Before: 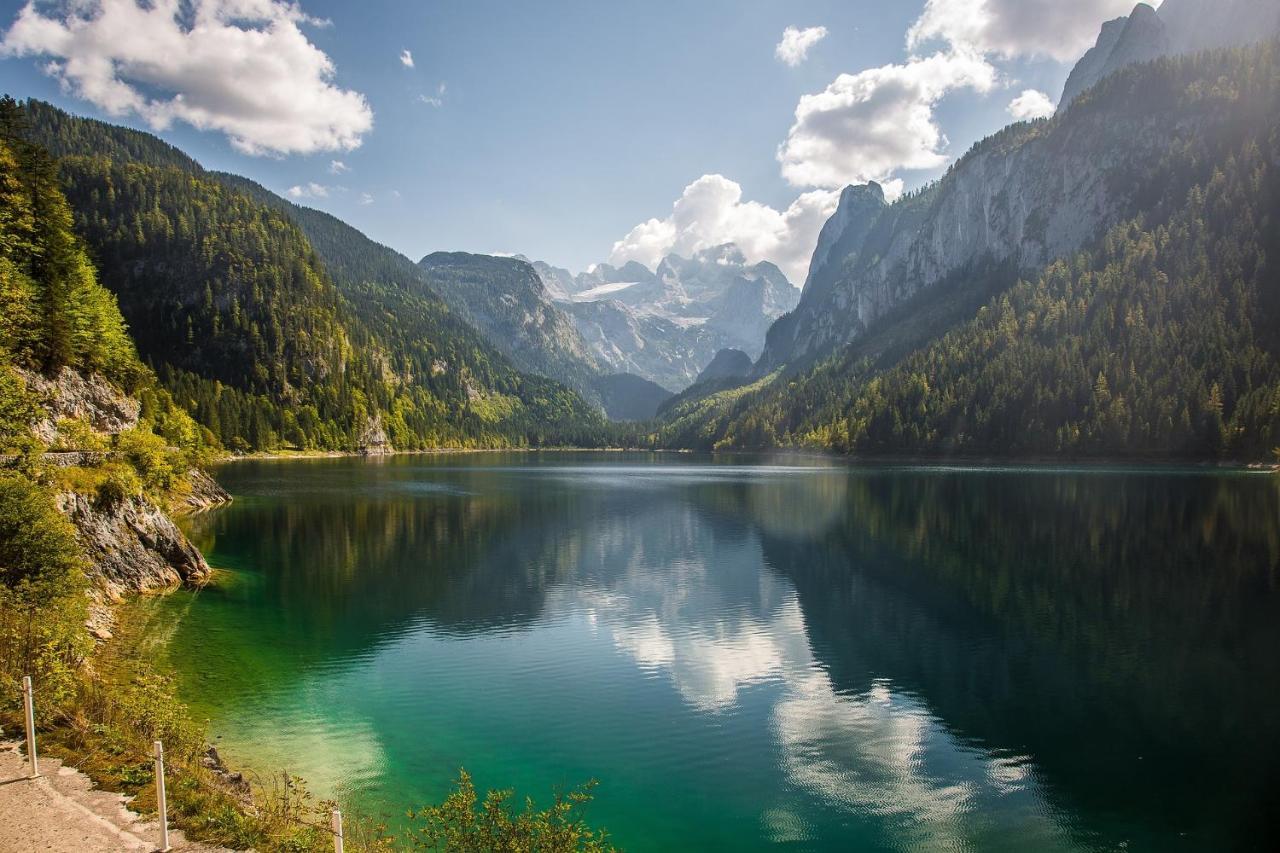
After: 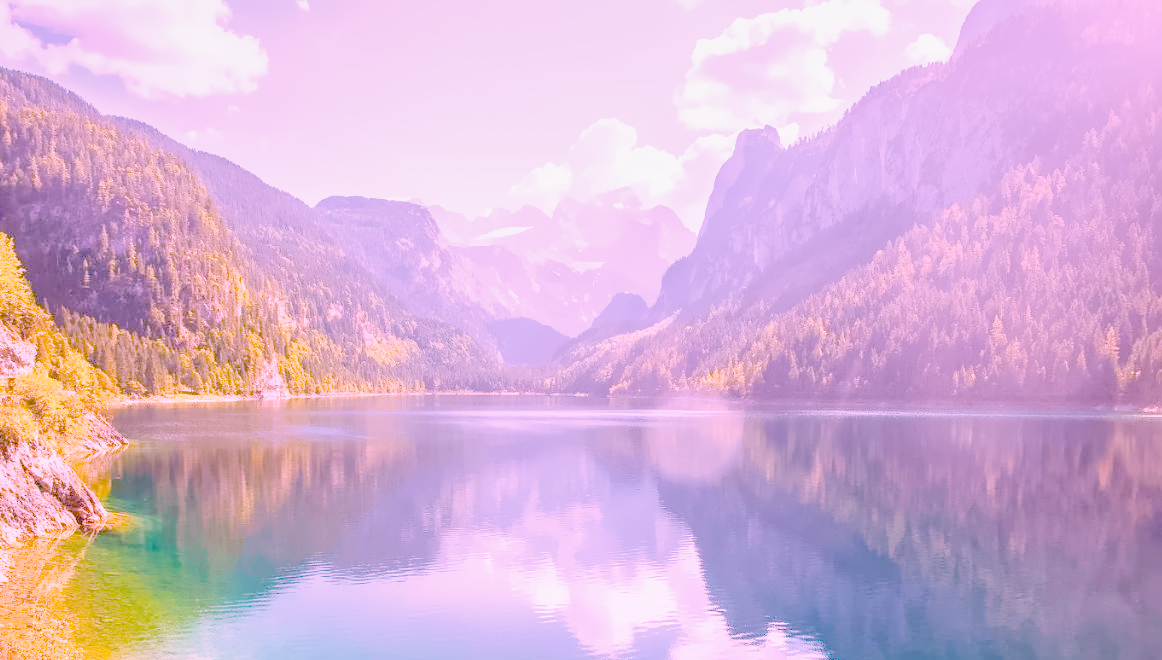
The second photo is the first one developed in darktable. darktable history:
filmic rgb "scene-referred default": black relative exposure -7.65 EV, white relative exposure 4.56 EV, hardness 3.61
raw chromatic aberrations: on, module defaults
color balance rgb: perceptual saturation grading › global saturation 25%, global vibrance 20%
hot pixels: on, module defaults
lens correction: scale 1.01, crop 1, focal 85, aperture 2.8, distance 2.07, camera "Canon EOS RP", lens "Canon RF 85mm F2 MACRO IS STM"
raw denoise: x [[0, 0.25, 0.5, 0.75, 1] ×4]
denoise (profiled): preserve shadows 1.11, scattering 0.121, a [-1, 0, 0], b [0, 0, 0], compensate highlight preservation false
crop: left 8.155%, top 6.611%, bottom 15.385%
highlight reconstruction: method reconstruct in LCh, iterations 1, diameter of reconstruction 64 px
white balance: red 1.907, blue 1.815
exposure: black level correction 0, exposure 0.95 EV, compensate exposure bias true, compensate highlight preservation false
tone equalizer "relight: fill-in": -7 EV 0.15 EV, -6 EV 0.6 EV, -5 EV 1.15 EV, -4 EV 1.33 EV, -3 EV 1.15 EV, -2 EV 0.6 EV, -1 EV 0.15 EV, mask exposure compensation -0.5 EV
local contrast: detail 130%
